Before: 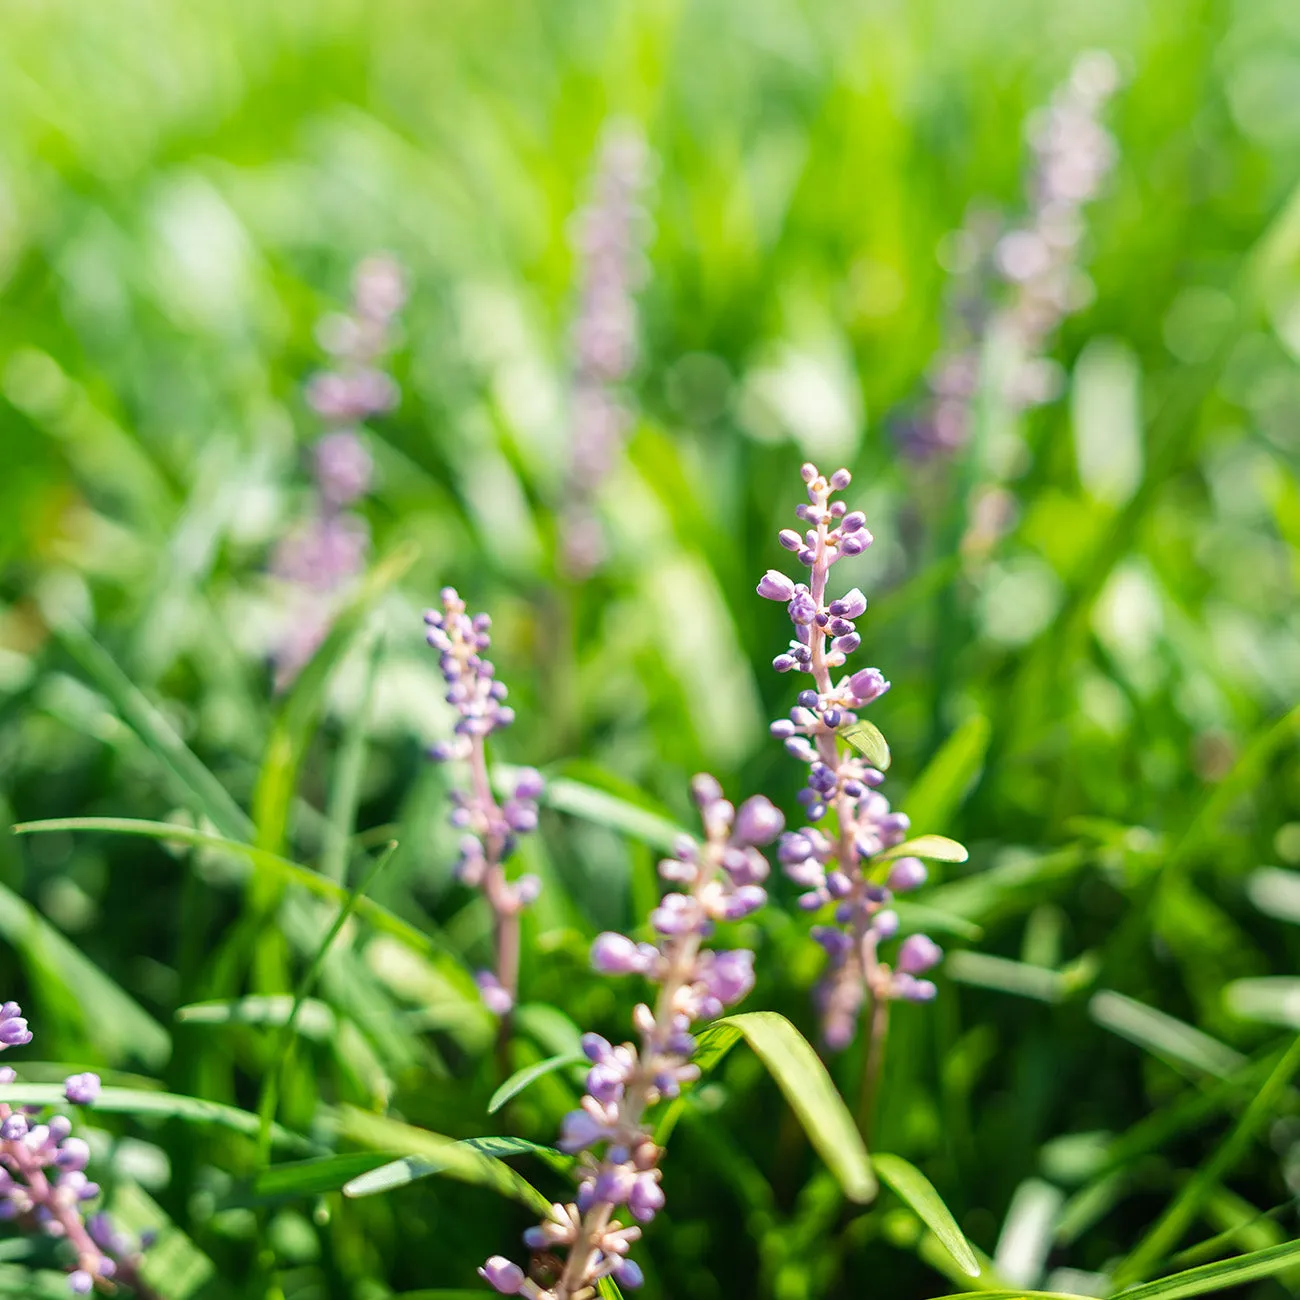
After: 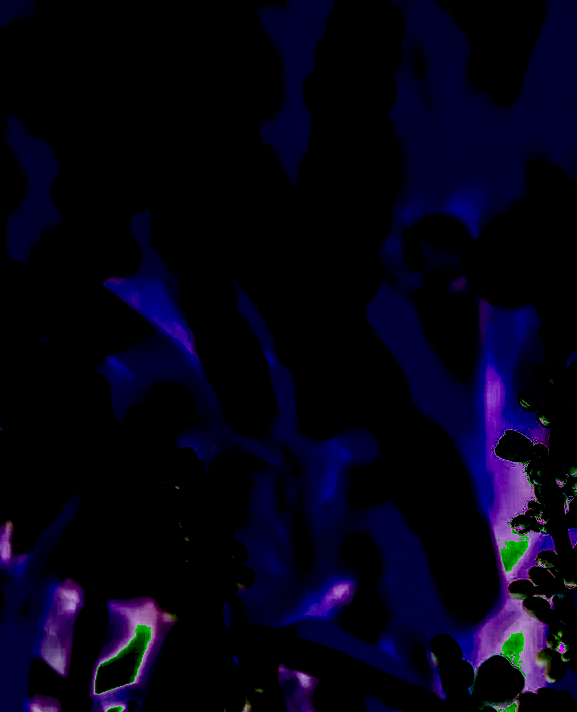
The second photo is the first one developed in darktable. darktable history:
crop: left 20.141%, top 10.75%, right 35.411%, bottom 34.446%
shadows and highlights: radius 135.7, soften with gaussian
color correction: highlights a* -2.94, highlights b* -2.57, shadows a* 2.24, shadows b* 2.84
exposure: black level correction 0, exposure 4.046 EV, compensate highlight preservation false
color balance rgb: shadows lift › chroma 4.694%, shadows lift › hue 27.77°, perceptual saturation grading › global saturation -0.062%, perceptual brilliance grading › mid-tones 10.129%, perceptual brilliance grading › shadows 15.448%
local contrast: detail 150%
contrast equalizer: octaves 7, y [[0.6 ×6], [0.55 ×6], [0 ×6], [0 ×6], [0 ×6]], mix -0.317
